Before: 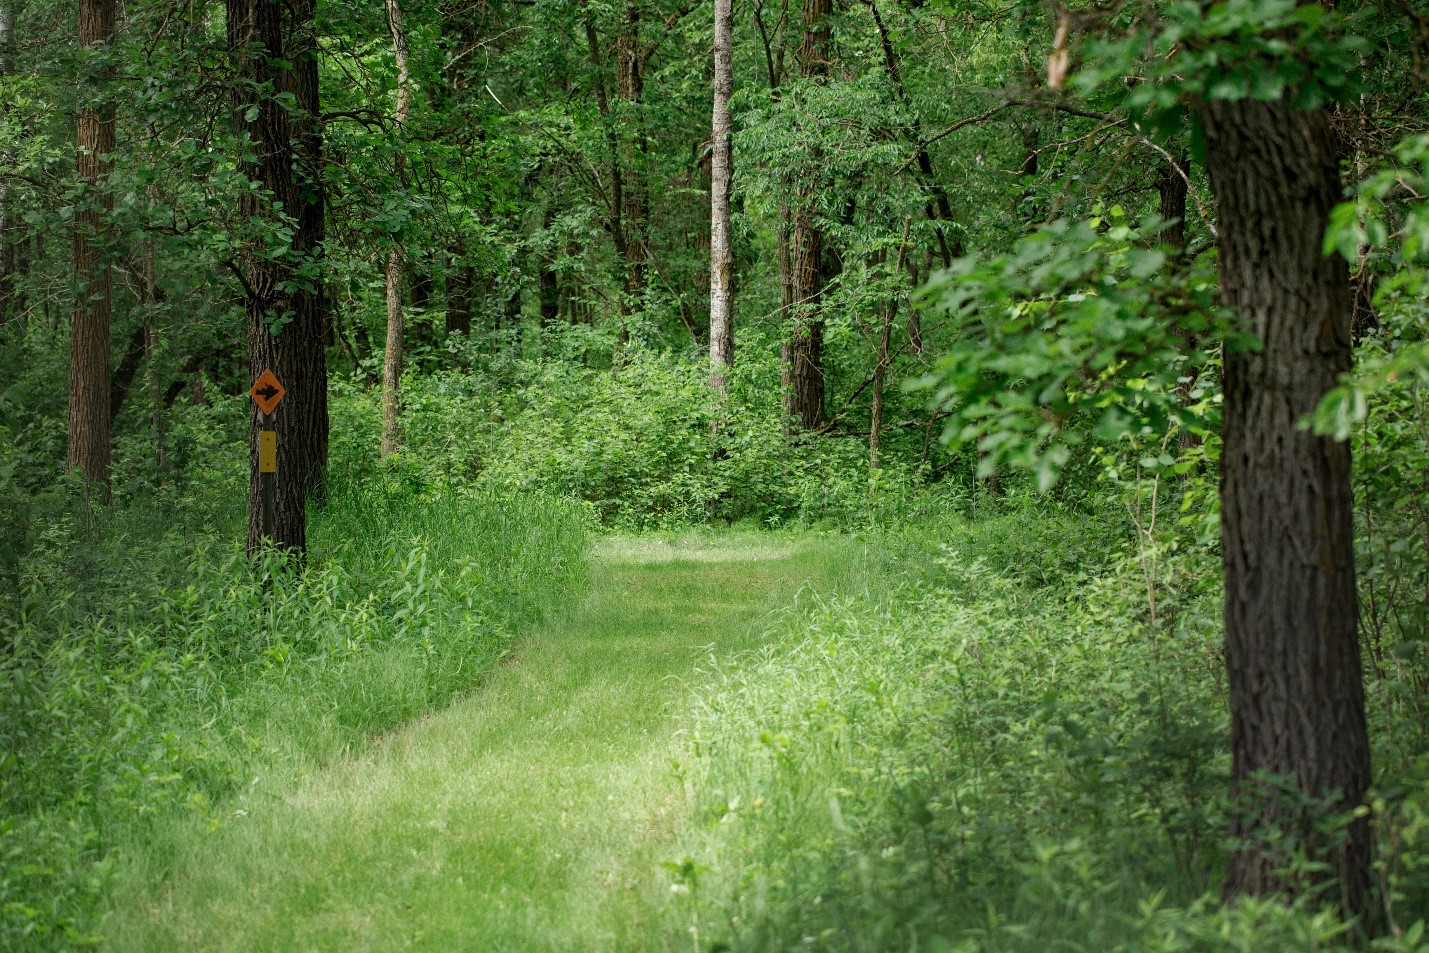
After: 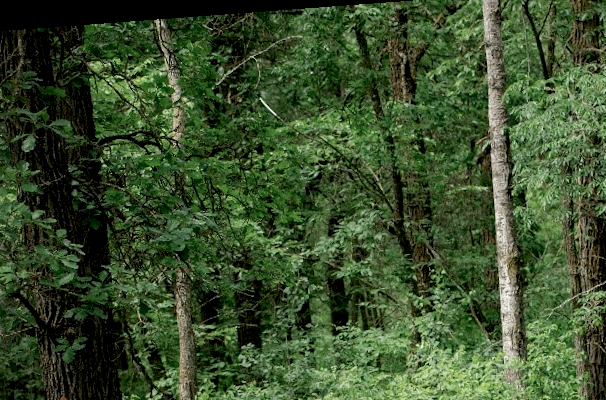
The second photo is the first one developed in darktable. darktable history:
tone equalizer: on, module defaults
color balance: input saturation 80.07%
rotate and perspective: rotation -4.25°, automatic cropping off
crop: left 15.452%, top 5.459%, right 43.956%, bottom 56.62%
exposure: black level correction 0.007, exposure 0.093 EV, compensate highlight preservation false
